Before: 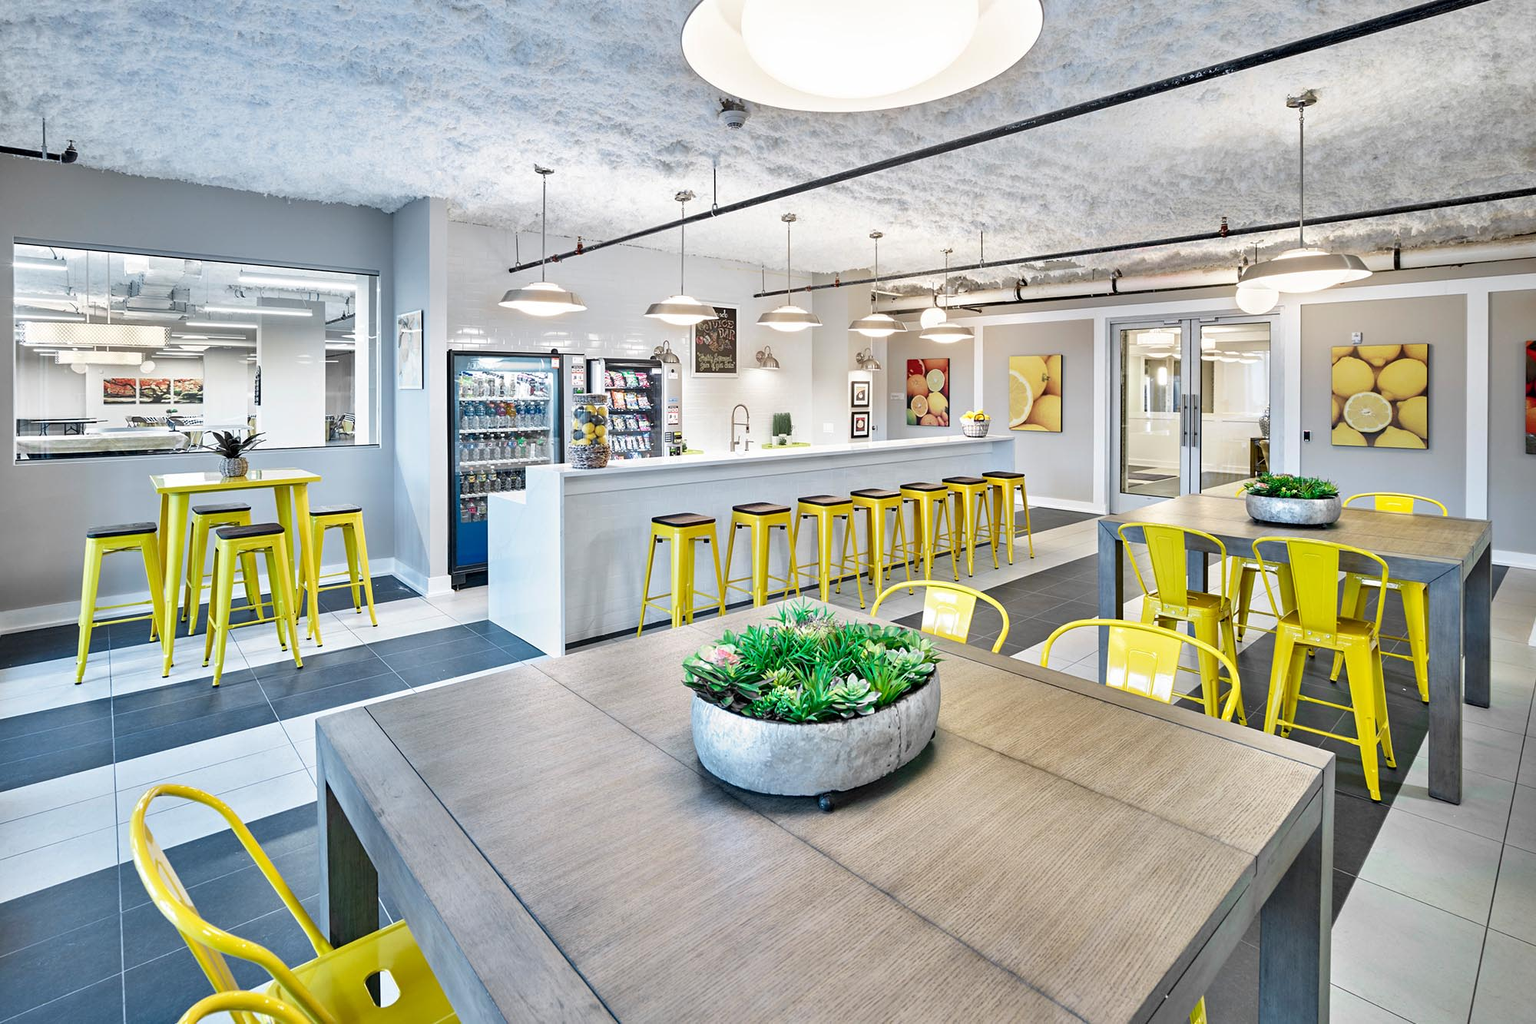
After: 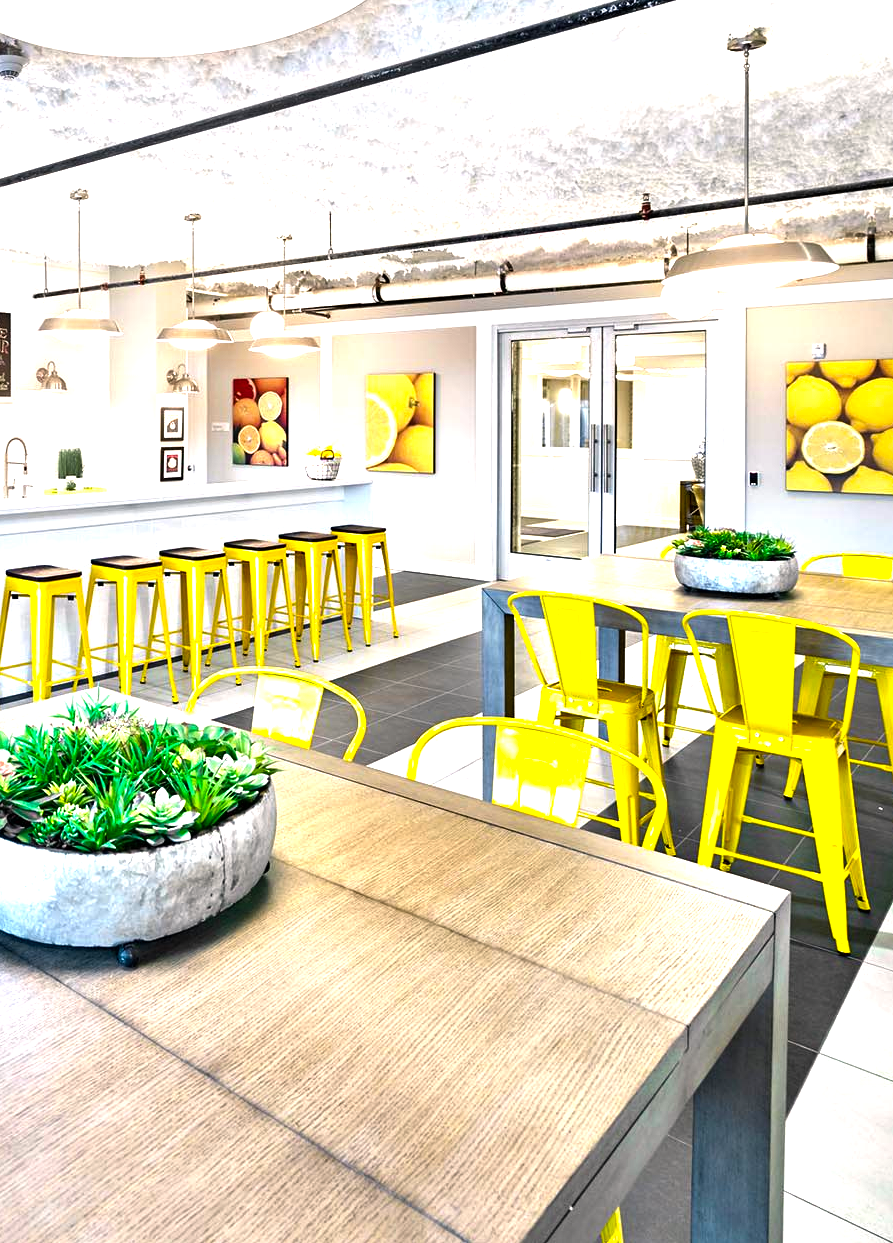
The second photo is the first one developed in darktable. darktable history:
color balance rgb: highlights gain › chroma 1.038%, highlights gain › hue 52.47°, perceptual saturation grading › global saturation 9.542%, perceptual brilliance grading › global brilliance 11.923%, perceptual brilliance grading › highlights 15.304%, global vibrance 30.044%, contrast 10.266%
crop: left 47.441%, top 6.731%, right 7.898%
